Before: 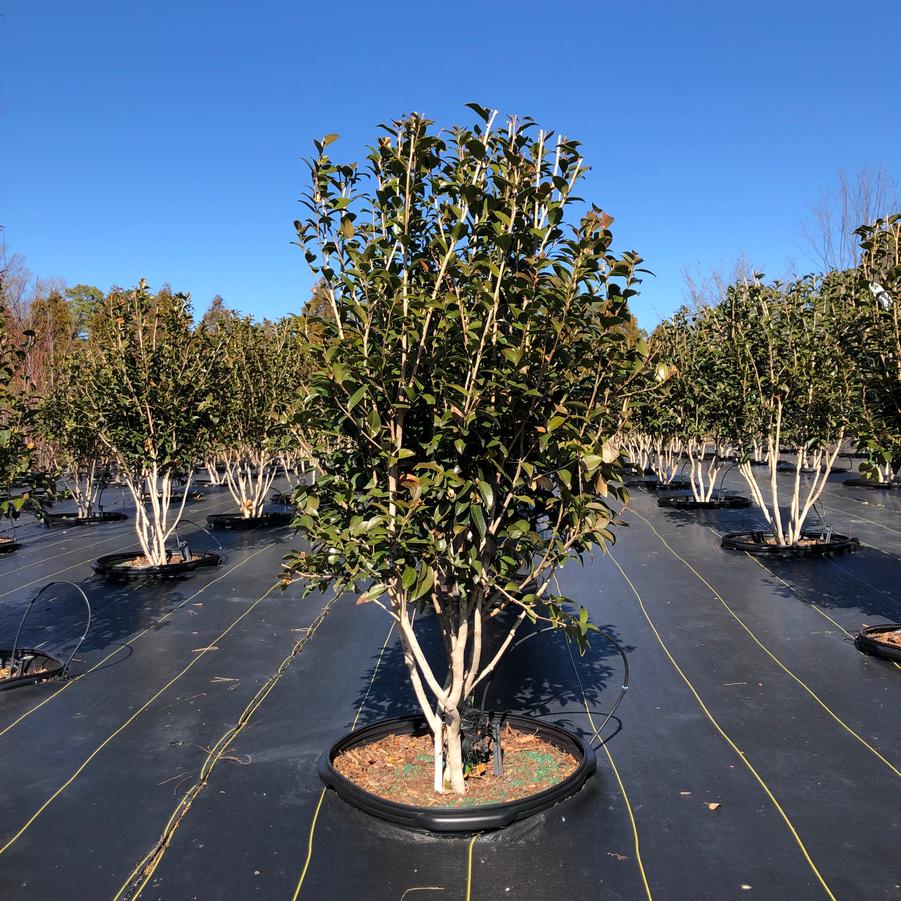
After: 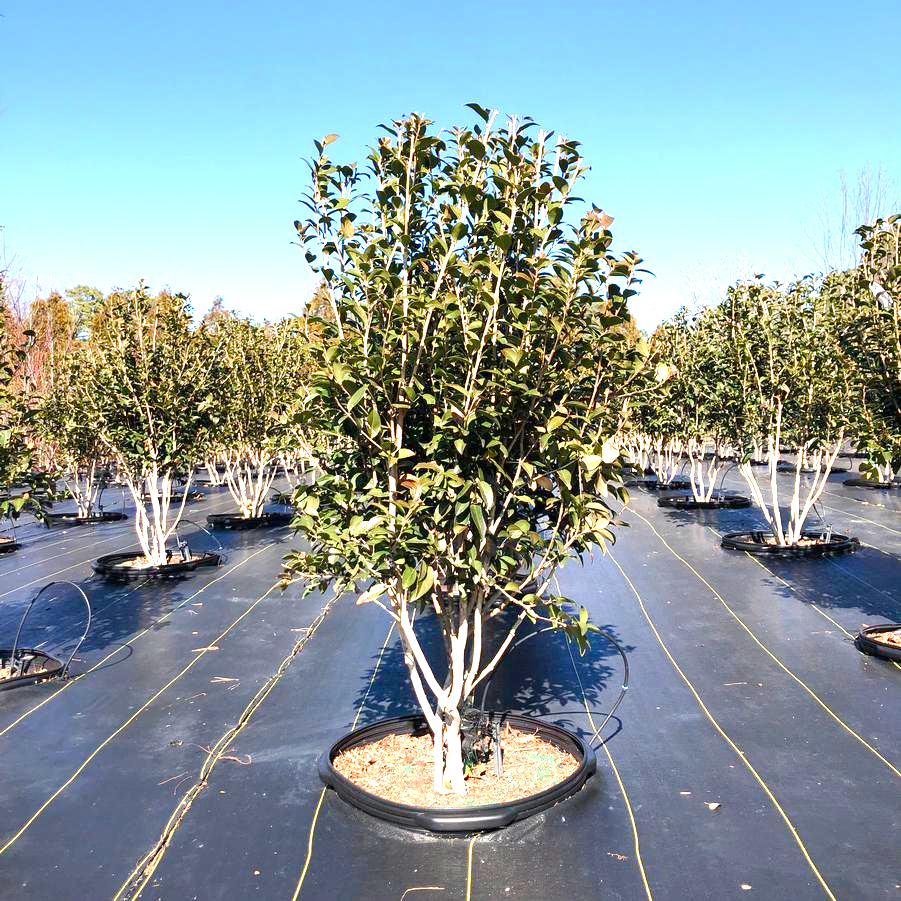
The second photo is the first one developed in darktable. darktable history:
color balance rgb: perceptual saturation grading › global saturation 20%, perceptual saturation grading › highlights -50%, perceptual saturation grading › shadows 30%, perceptual brilliance grading › global brilliance 10%, perceptual brilliance grading › shadows 15%
exposure: black level correction 0, exposure 1.1 EV, compensate highlight preservation false
